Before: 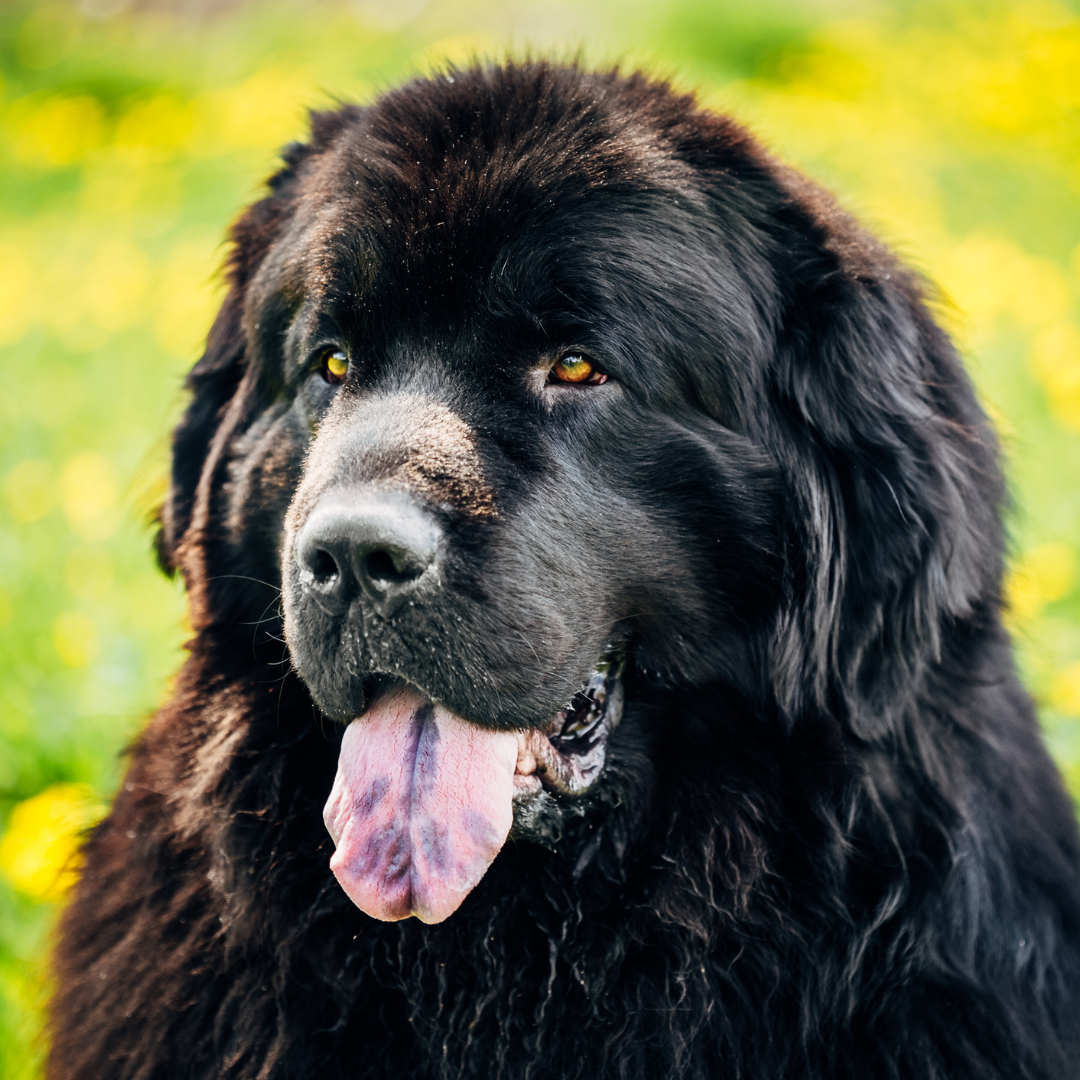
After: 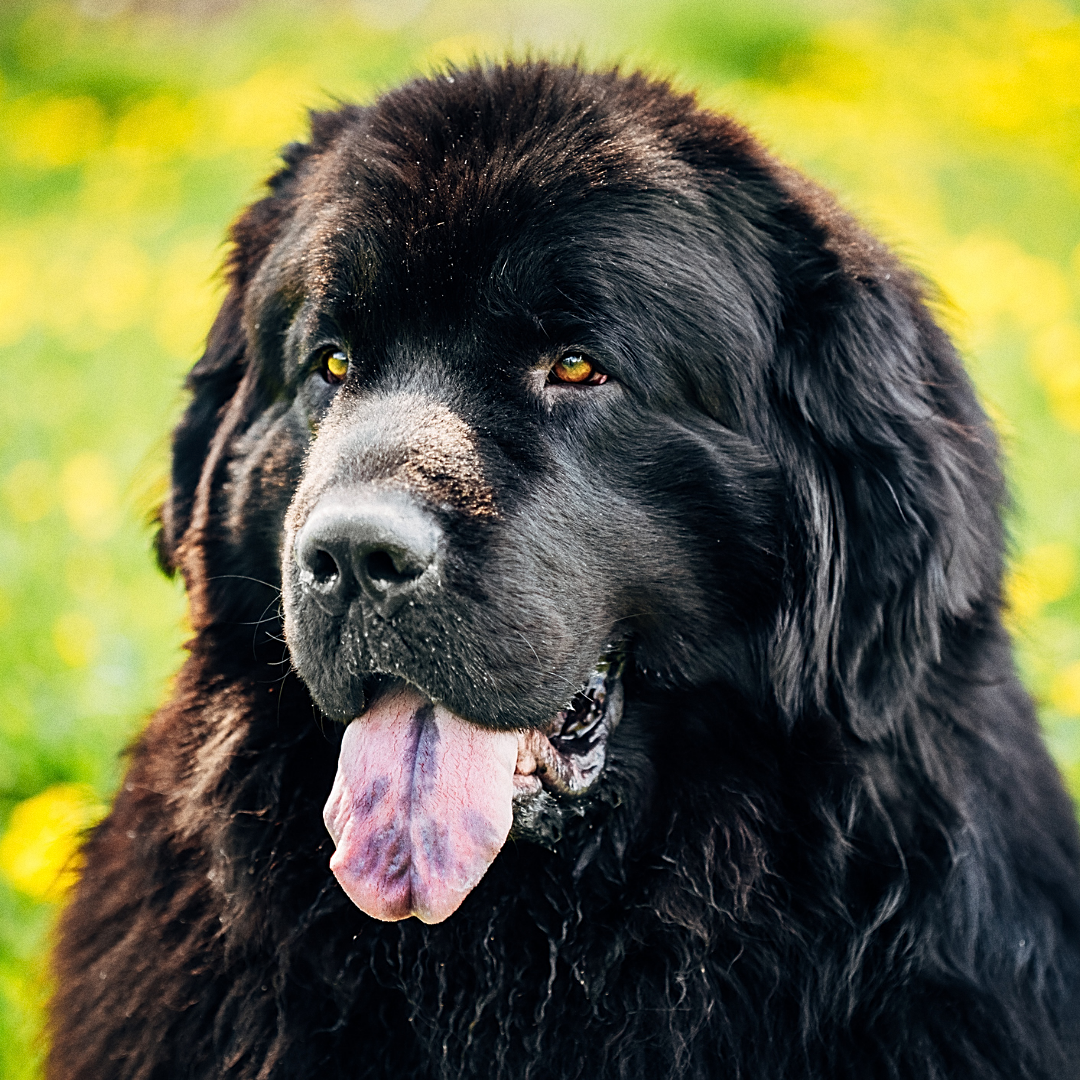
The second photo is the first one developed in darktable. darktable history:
grain: on, module defaults
sharpen: on, module defaults
